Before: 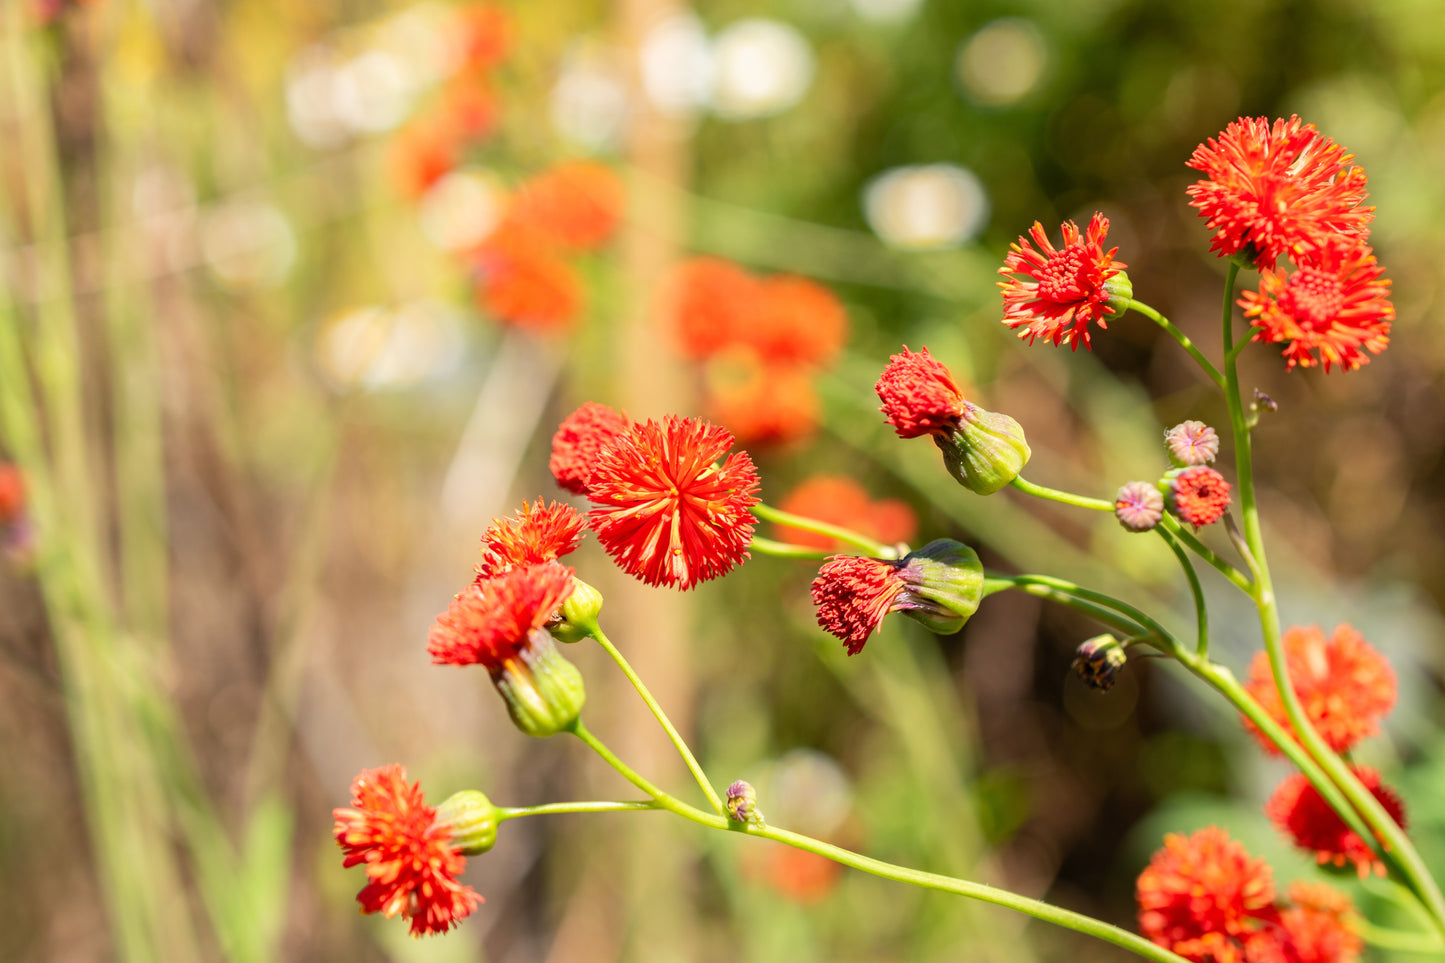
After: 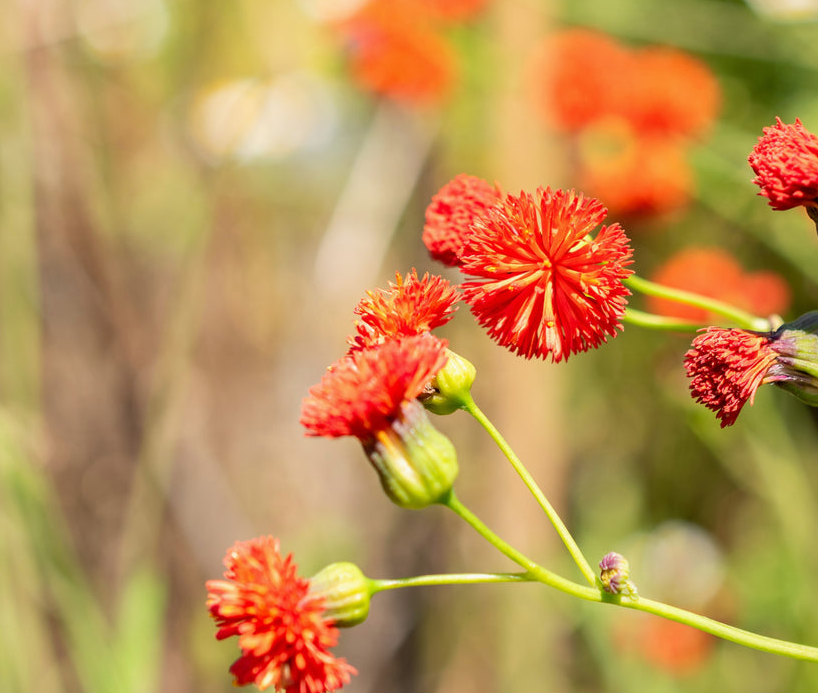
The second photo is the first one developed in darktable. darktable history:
exposure: exposure -0.058 EV, compensate highlight preservation false
crop: left 8.855%, top 23.756%, right 34.506%, bottom 4.278%
